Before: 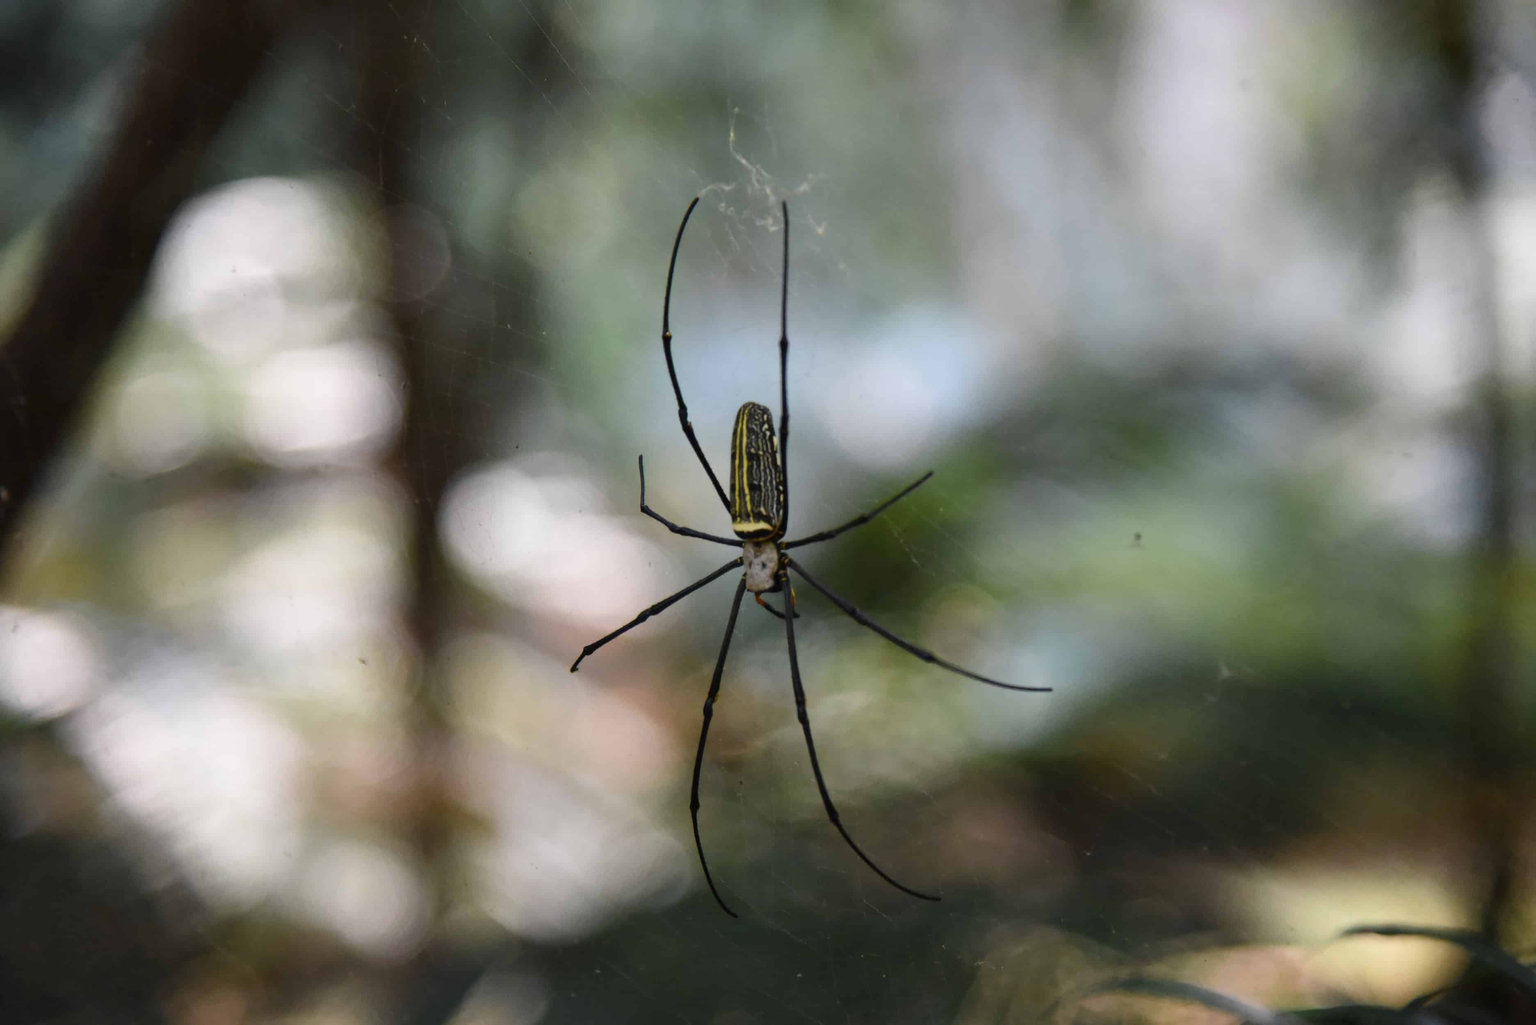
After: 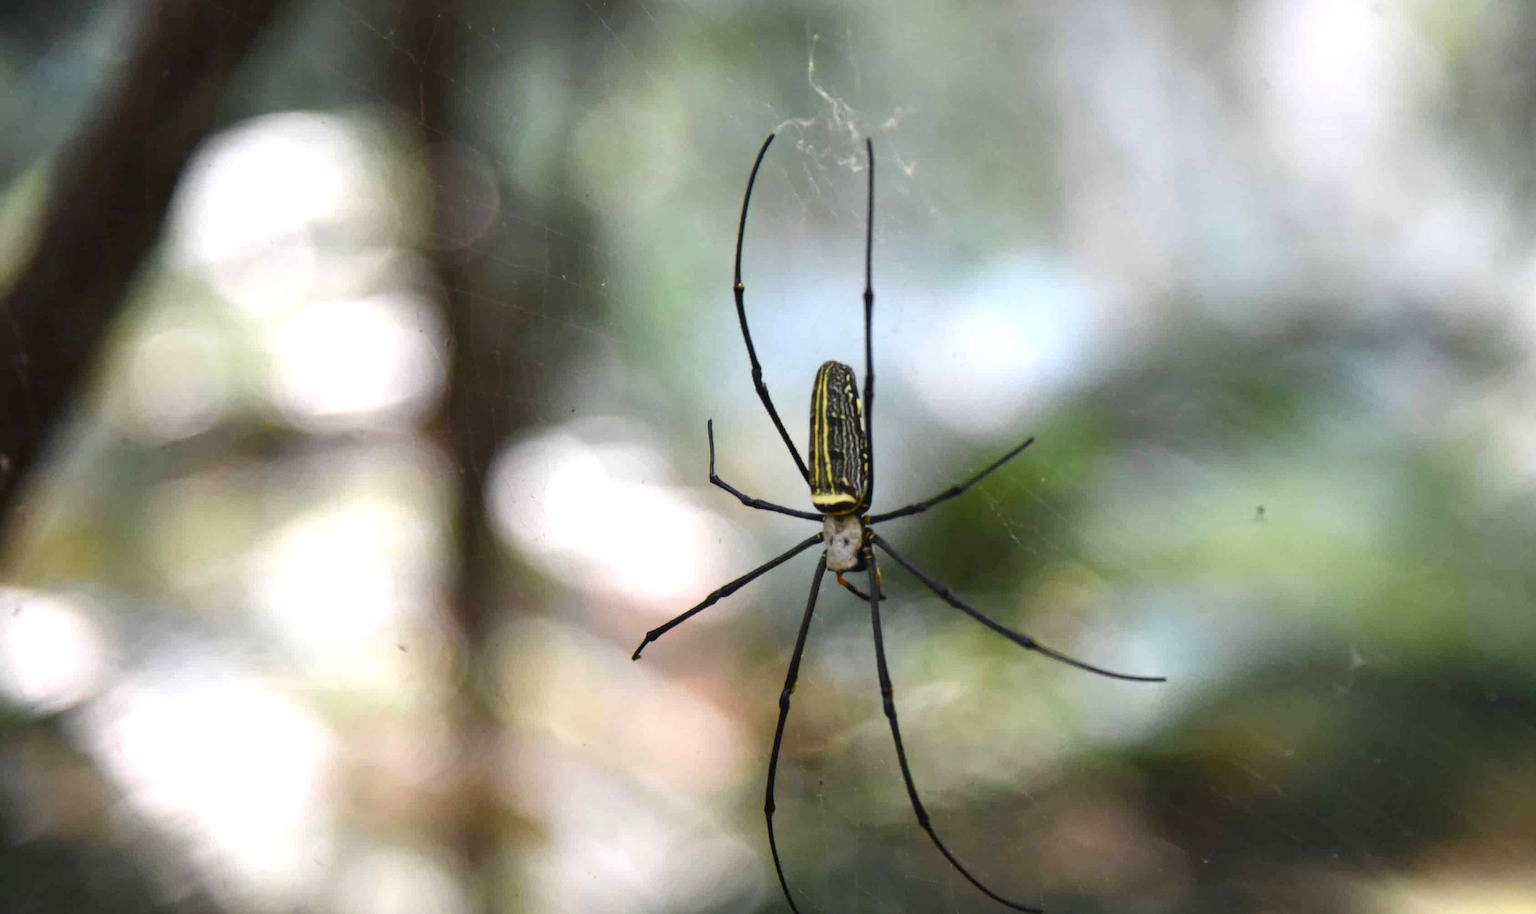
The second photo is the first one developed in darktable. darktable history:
crop: top 7.49%, right 9.717%, bottom 11.943%
exposure: exposure 0.661 EV, compensate highlight preservation false
